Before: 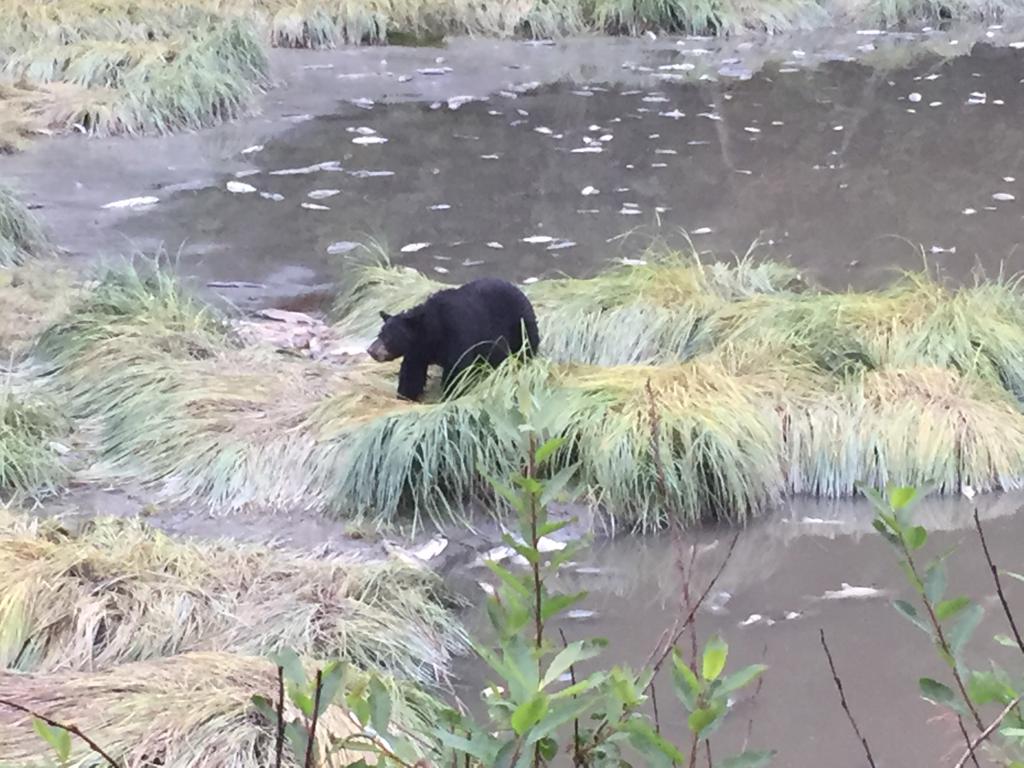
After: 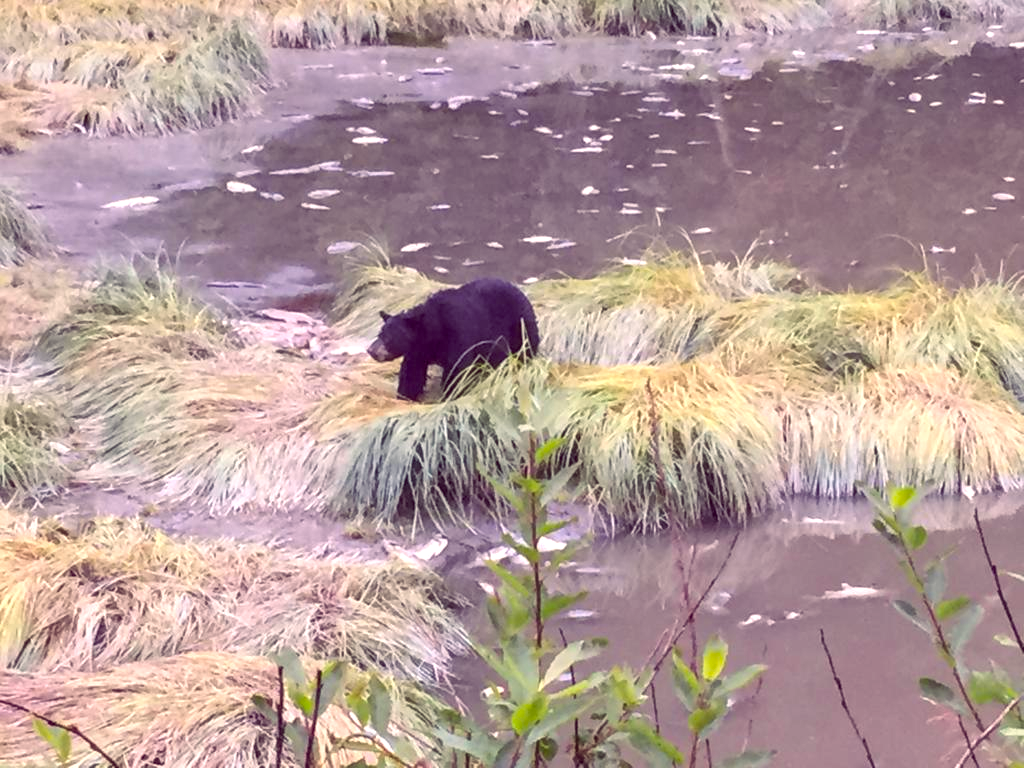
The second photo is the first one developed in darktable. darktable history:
local contrast: on, module defaults
color balance rgb: shadows lift › chroma 6.43%, shadows lift › hue 305.74°, highlights gain › chroma 2.43%, highlights gain › hue 35.74°, global offset › chroma 0.28%, global offset › hue 320.29°, linear chroma grading › global chroma 5.5%, perceptual saturation grading › global saturation 30%, contrast 5.15%
